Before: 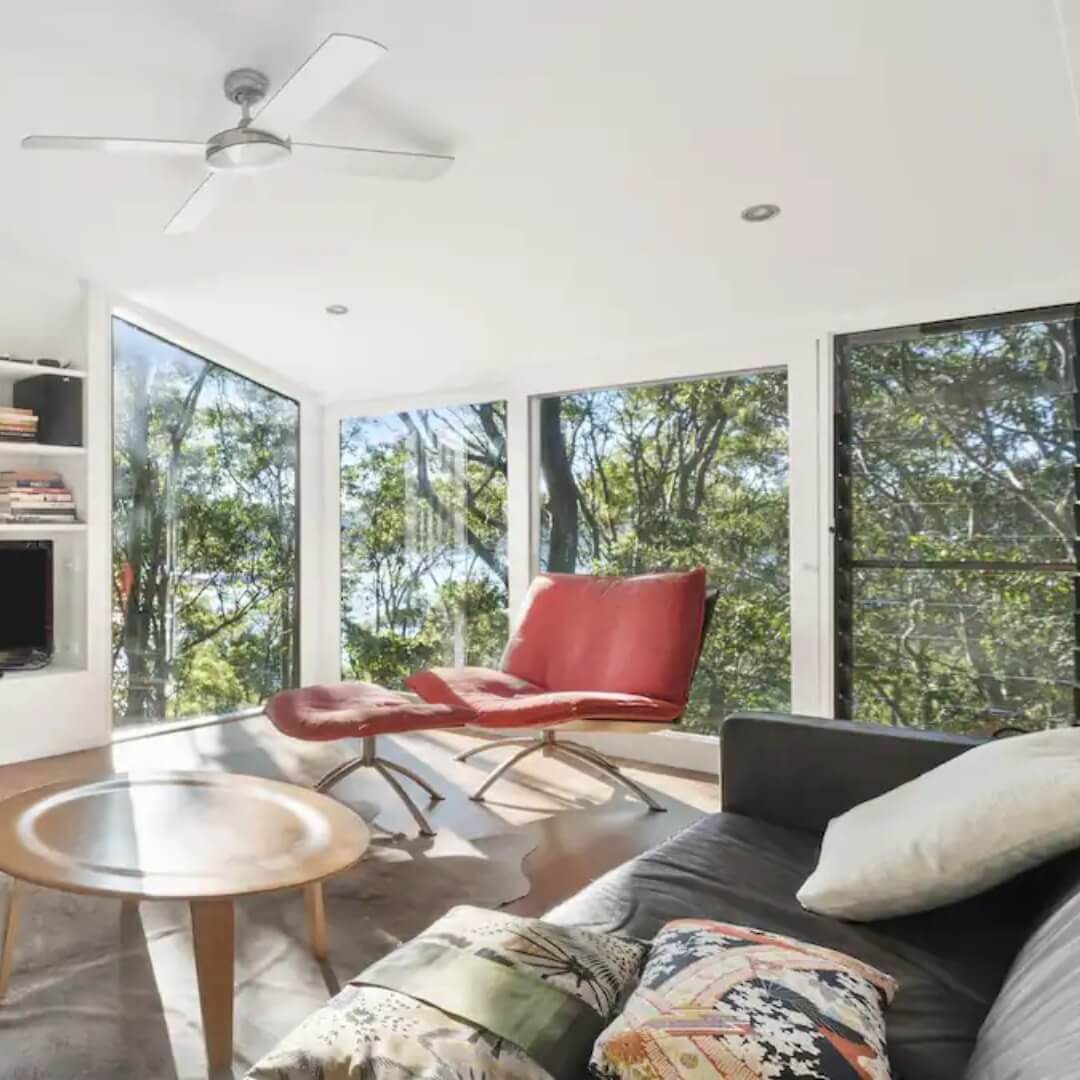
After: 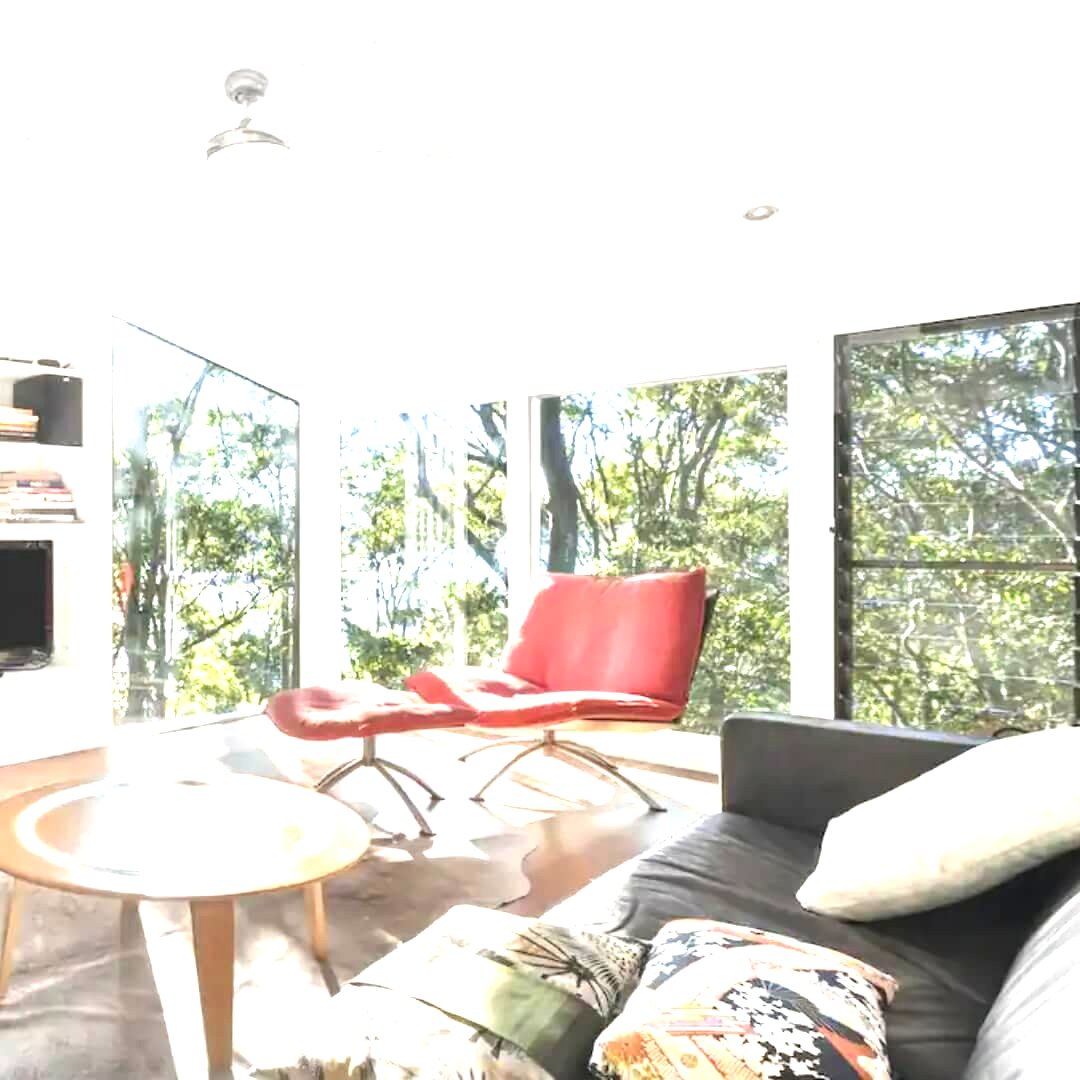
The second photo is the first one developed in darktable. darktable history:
exposure: black level correction 0, exposure 1.454 EV, compensate highlight preservation false
